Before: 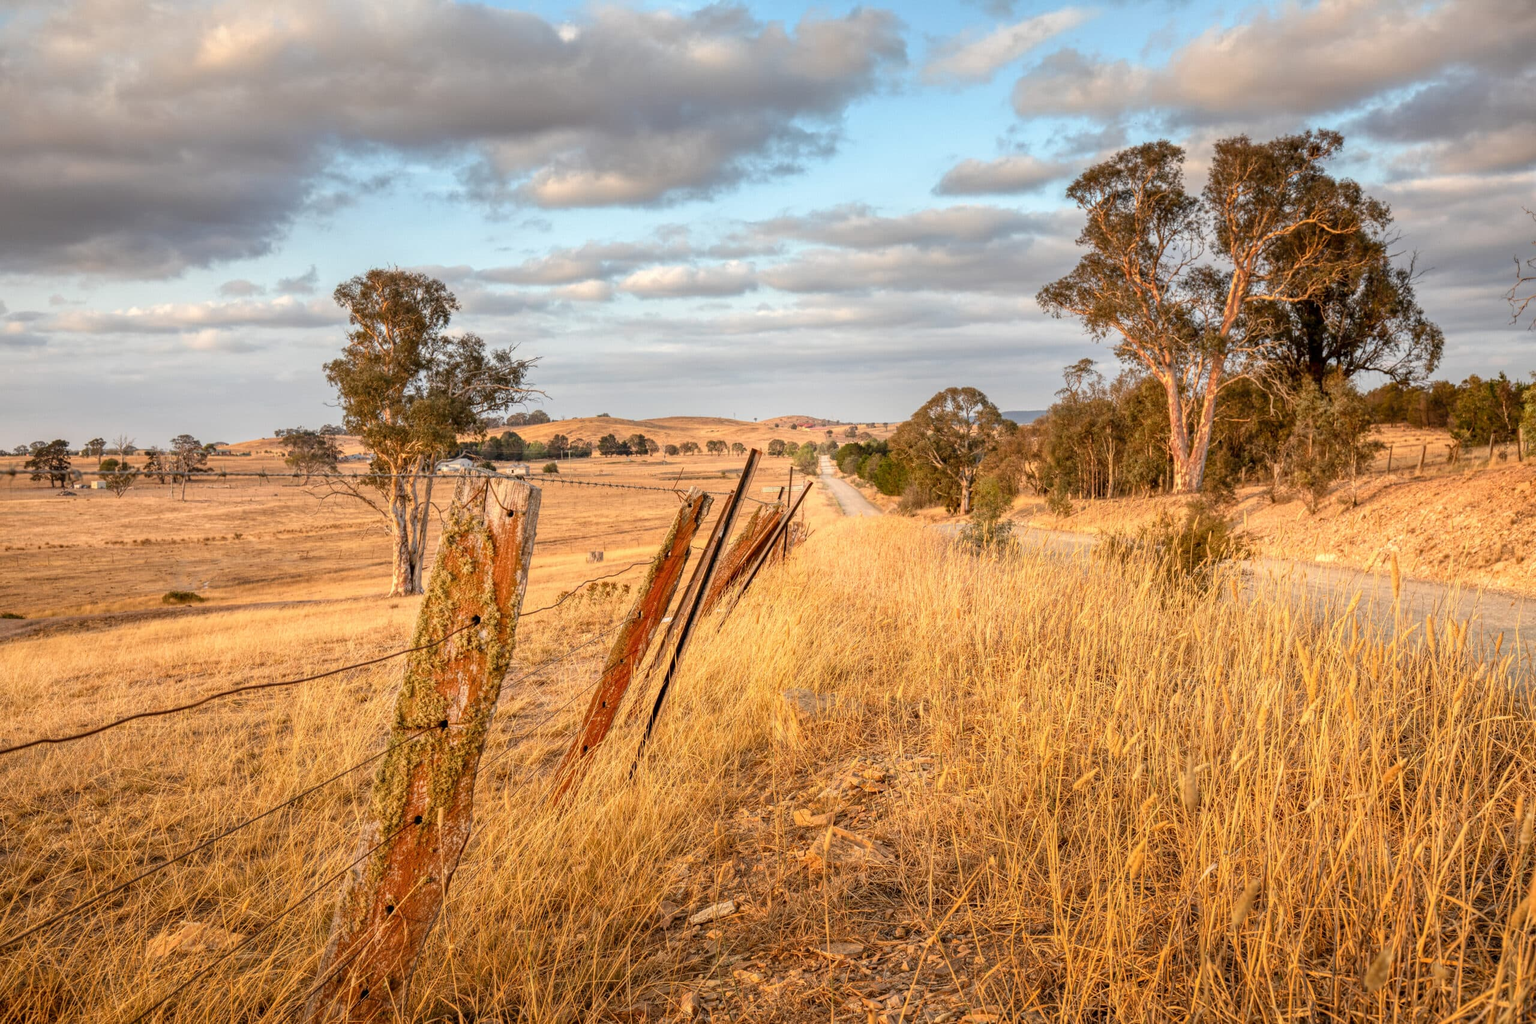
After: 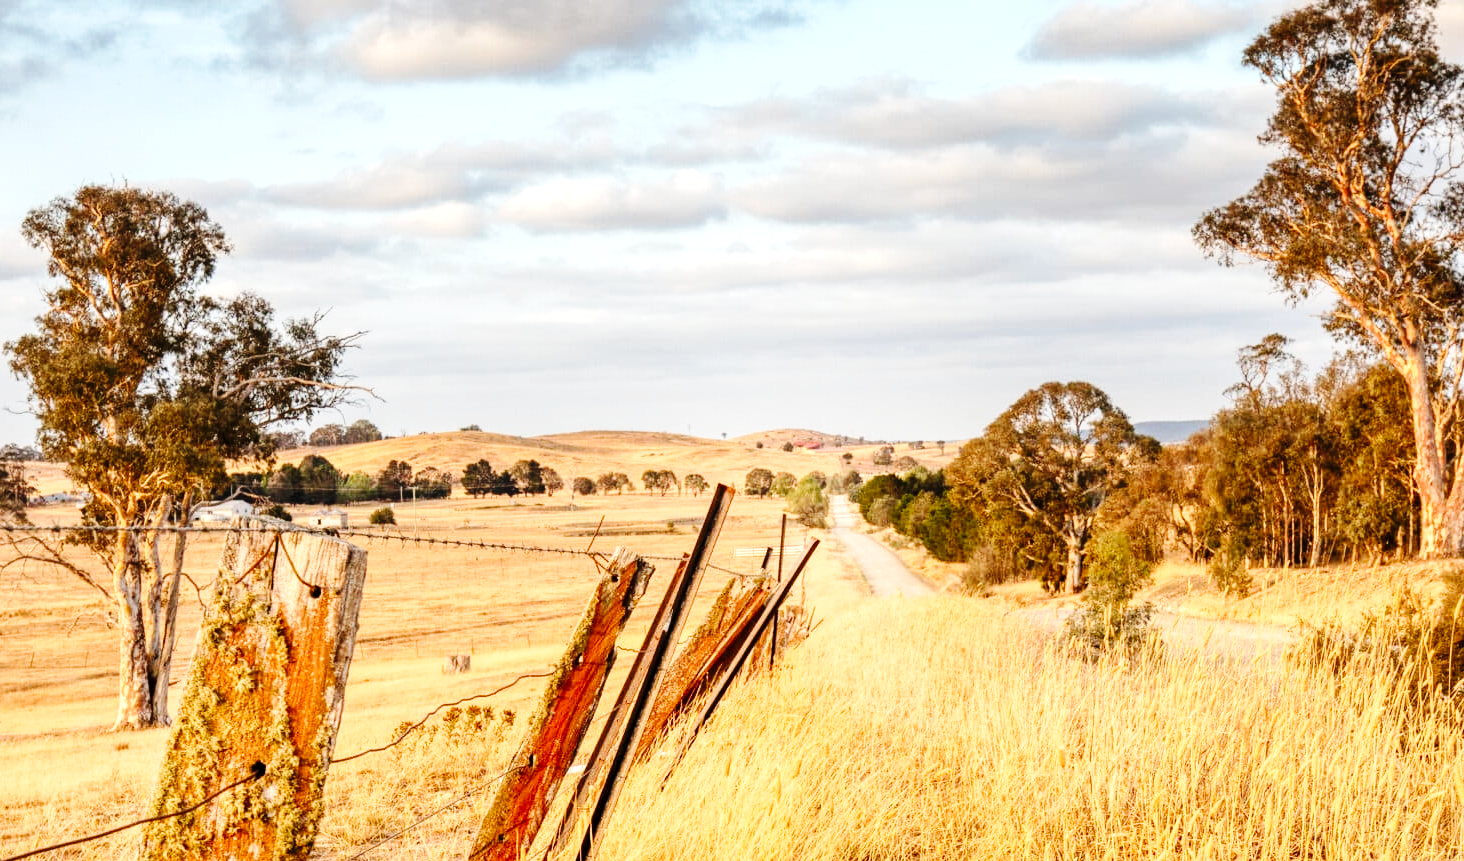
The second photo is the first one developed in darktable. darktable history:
exposure: compensate exposure bias true, compensate highlight preservation false
base curve: curves: ch0 [(0, 0) (0.036, 0.025) (0.121, 0.166) (0.206, 0.329) (0.605, 0.79) (1, 1)], preserve colors none
tone equalizer: -8 EV -0.417 EV, -7 EV -0.389 EV, -6 EV -0.333 EV, -5 EV -0.222 EV, -3 EV 0.222 EV, -2 EV 0.333 EV, -1 EV 0.389 EV, +0 EV 0.417 EV, edges refinement/feathering 500, mask exposure compensation -1.57 EV, preserve details no
crop: left 20.932%, top 15.471%, right 21.848%, bottom 34.081%
